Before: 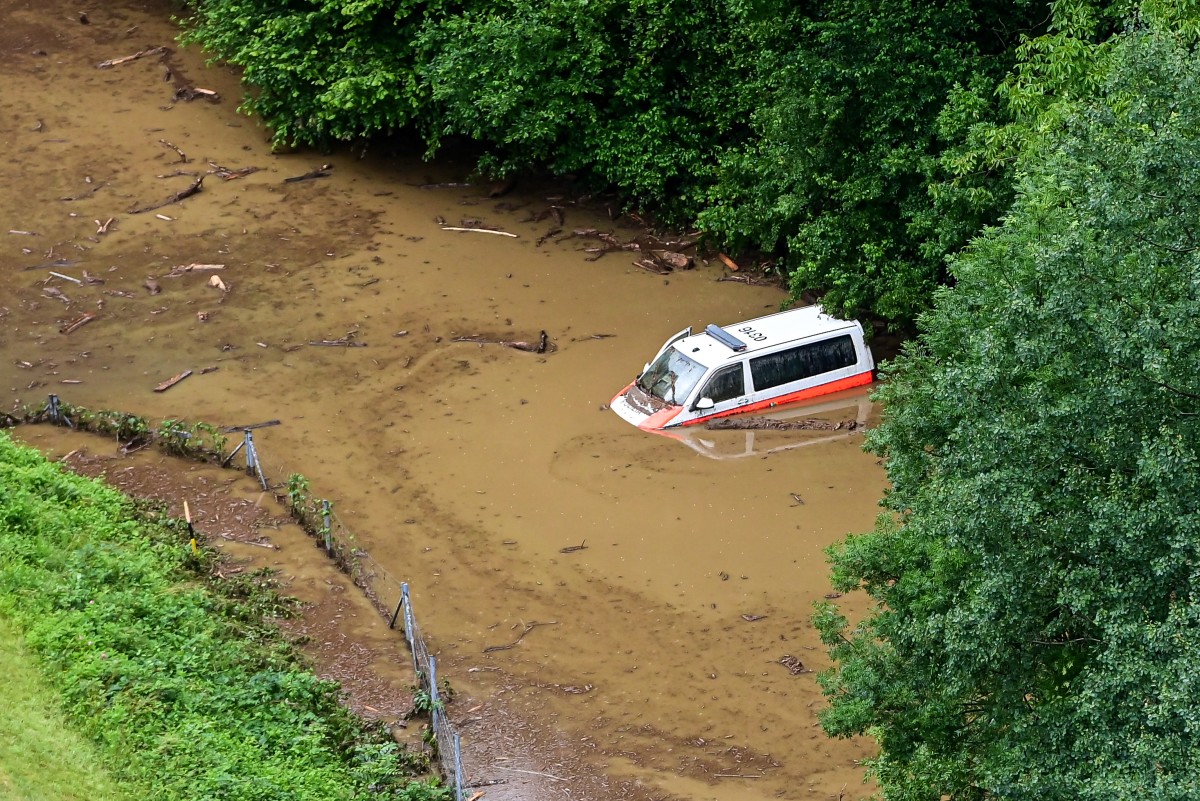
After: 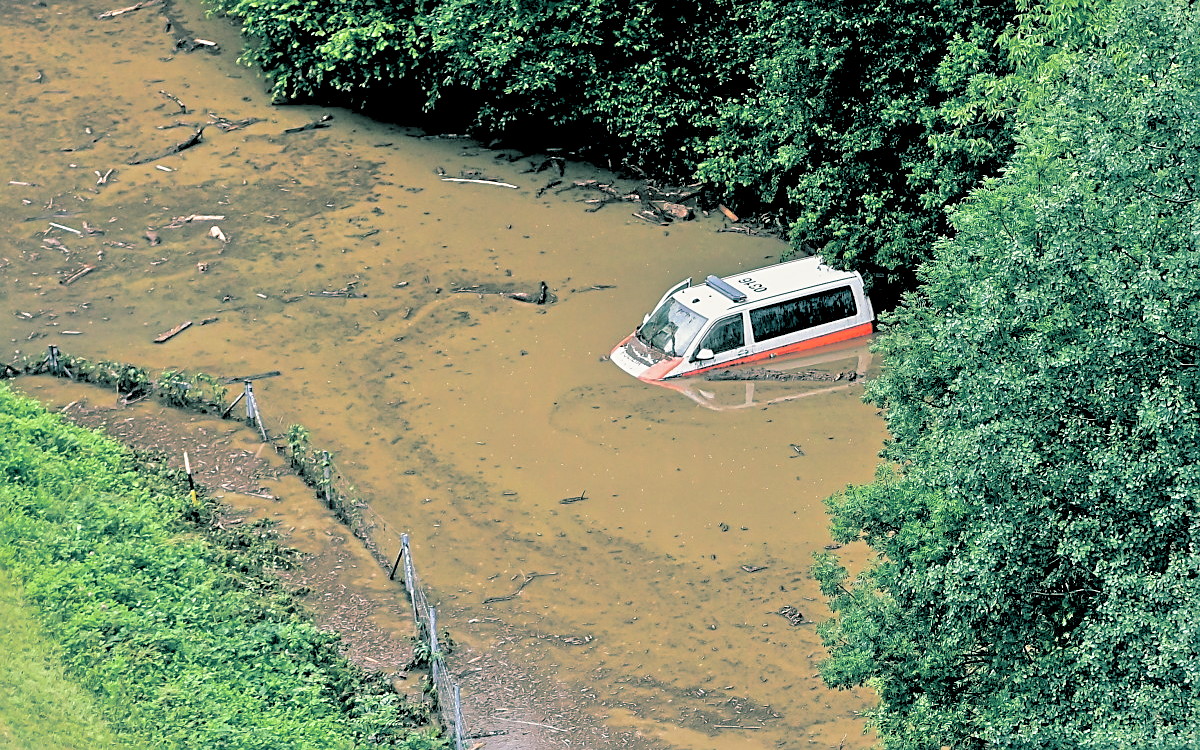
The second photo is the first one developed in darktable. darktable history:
crop and rotate: top 6.25%
split-toning: shadows › hue 186.43°, highlights › hue 49.29°, compress 30.29%
rgb levels: levels [[0.029, 0.461, 0.922], [0, 0.5, 1], [0, 0.5, 1]]
tone equalizer: -7 EV 0.15 EV, -6 EV 0.6 EV, -5 EV 1.15 EV, -4 EV 1.33 EV, -3 EV 1.15 EV, -2 EV 0.6 EV, -1 EV 0.15 EV, mask exposure compensation -0.5 EV
color balance: contrast -15%
sharpen: on, module defaults
